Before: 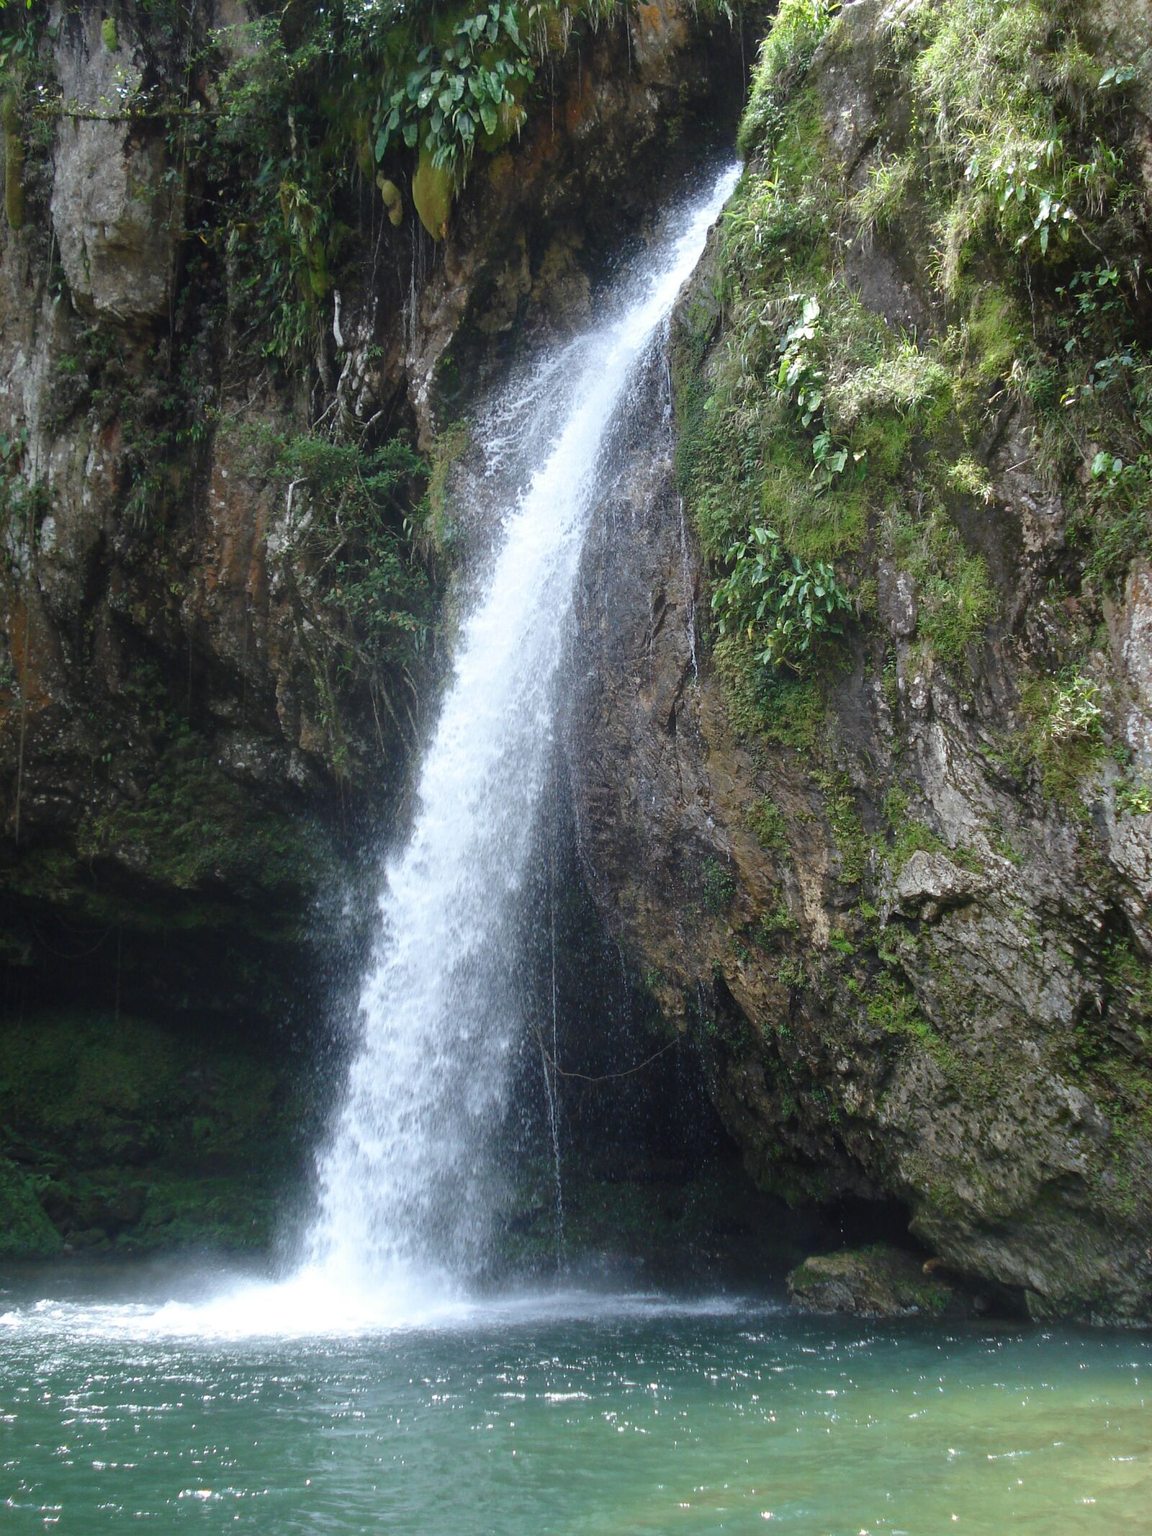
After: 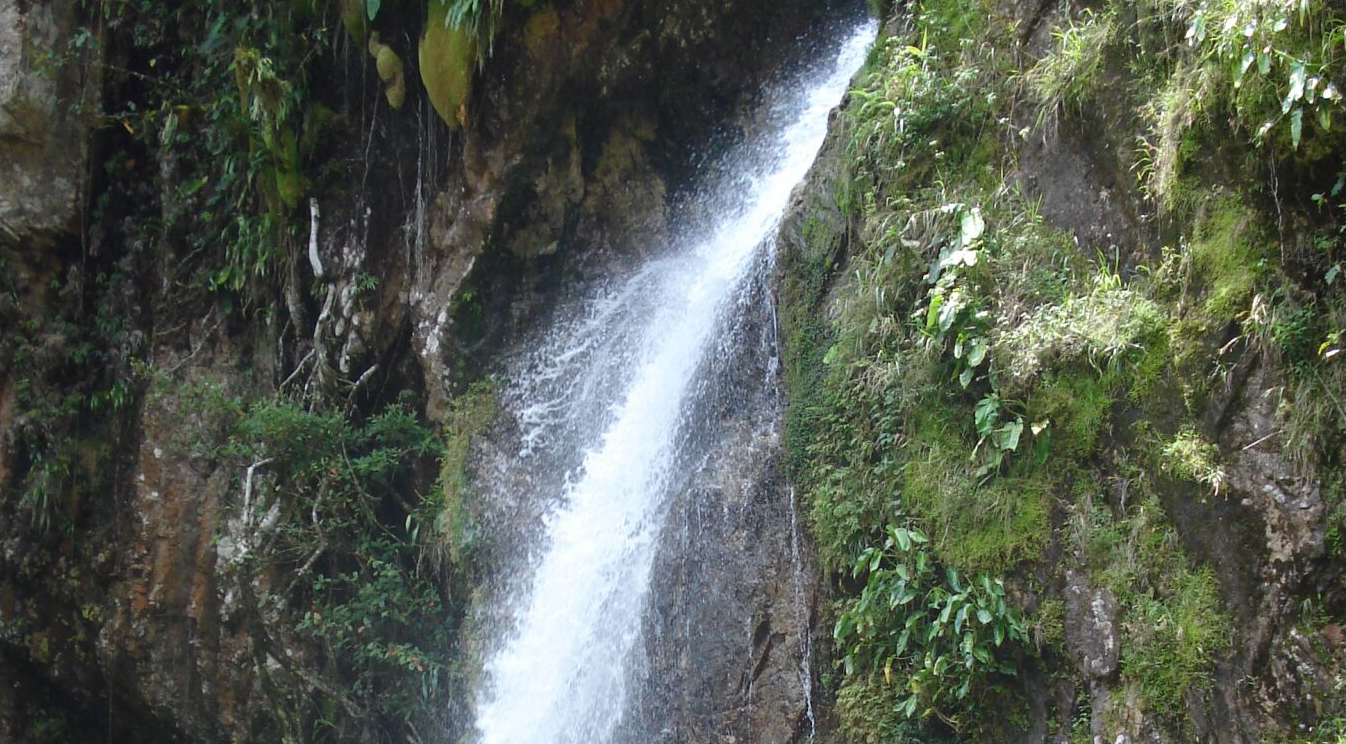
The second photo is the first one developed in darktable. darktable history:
crop and rotate: left 9.674%, top 9.666%, right 6.15%, bottom 55.452%
